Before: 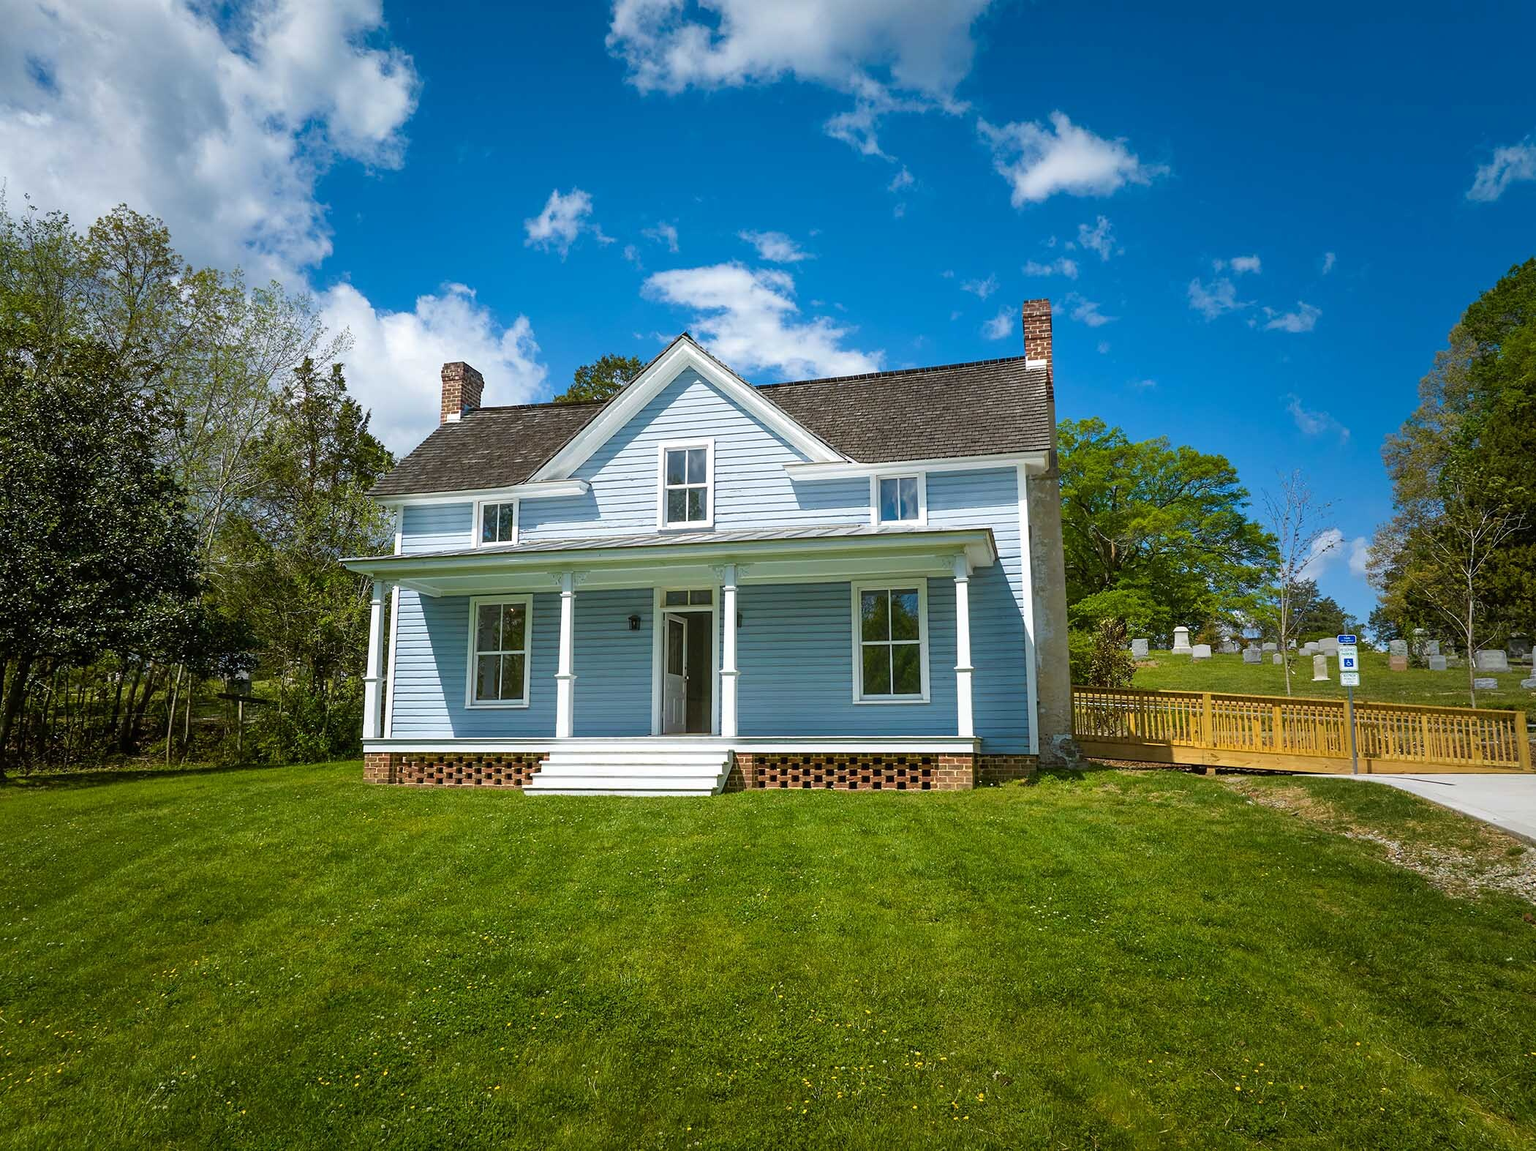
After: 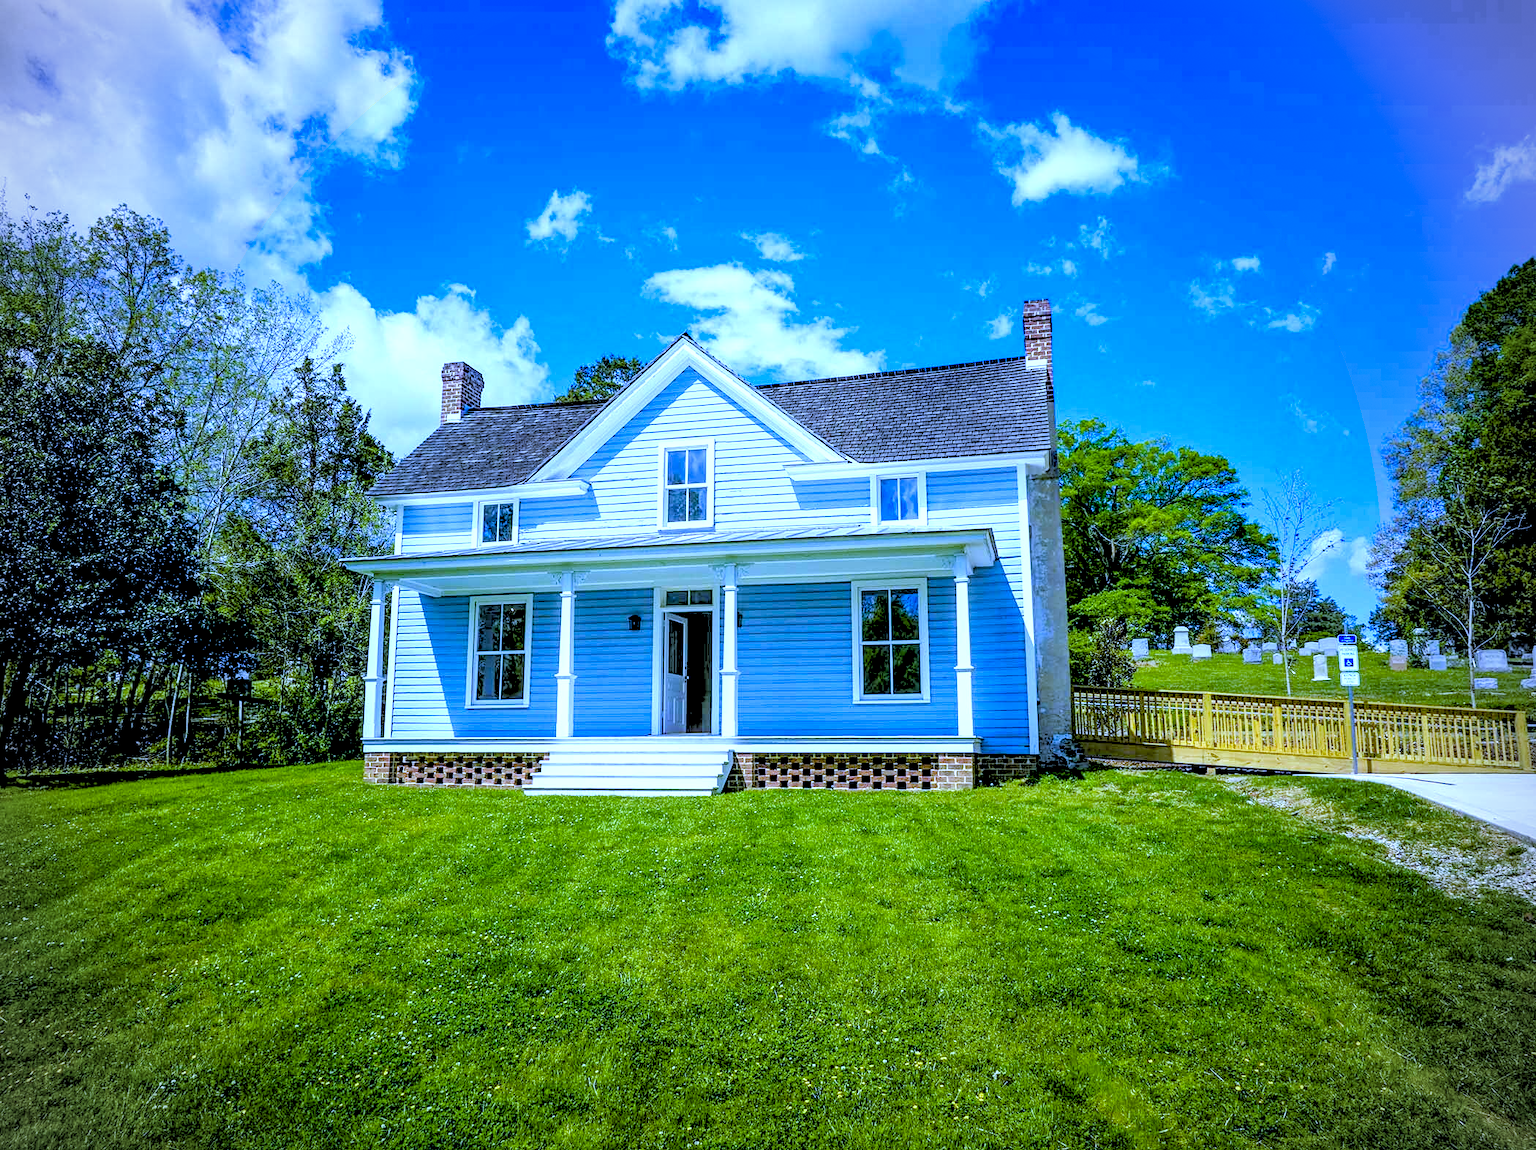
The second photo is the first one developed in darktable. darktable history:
color balance rgb: perceptual saturation grading › global saturation 20%, perceptual saturation grading › highlights -25%, perceptual saturation grading › shadows 50%
vignetting: dithering 8-bit output, unbound false
local contrast: detail 150%
exposure: exposure 0.131 EV, compensate highlight preservation false
rgb levels: levels [[0.027, 0.429, 0.996], [0, 0.5, 1], [0, 0.5, 1]]
white balance: red 0.766, blue 1.537
